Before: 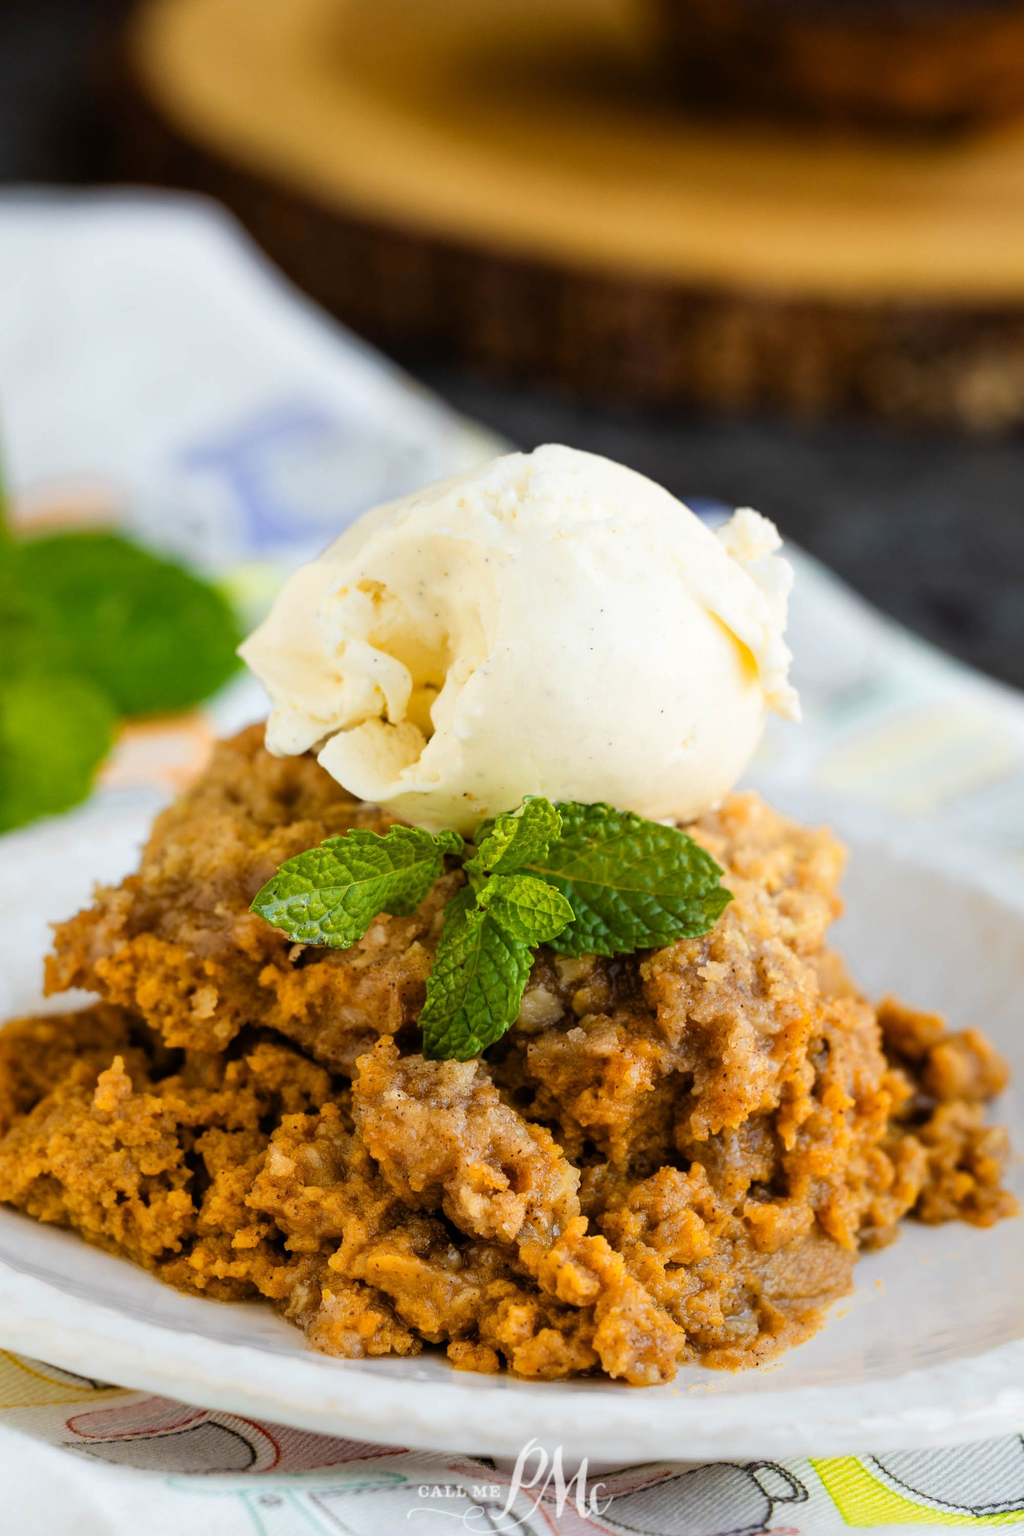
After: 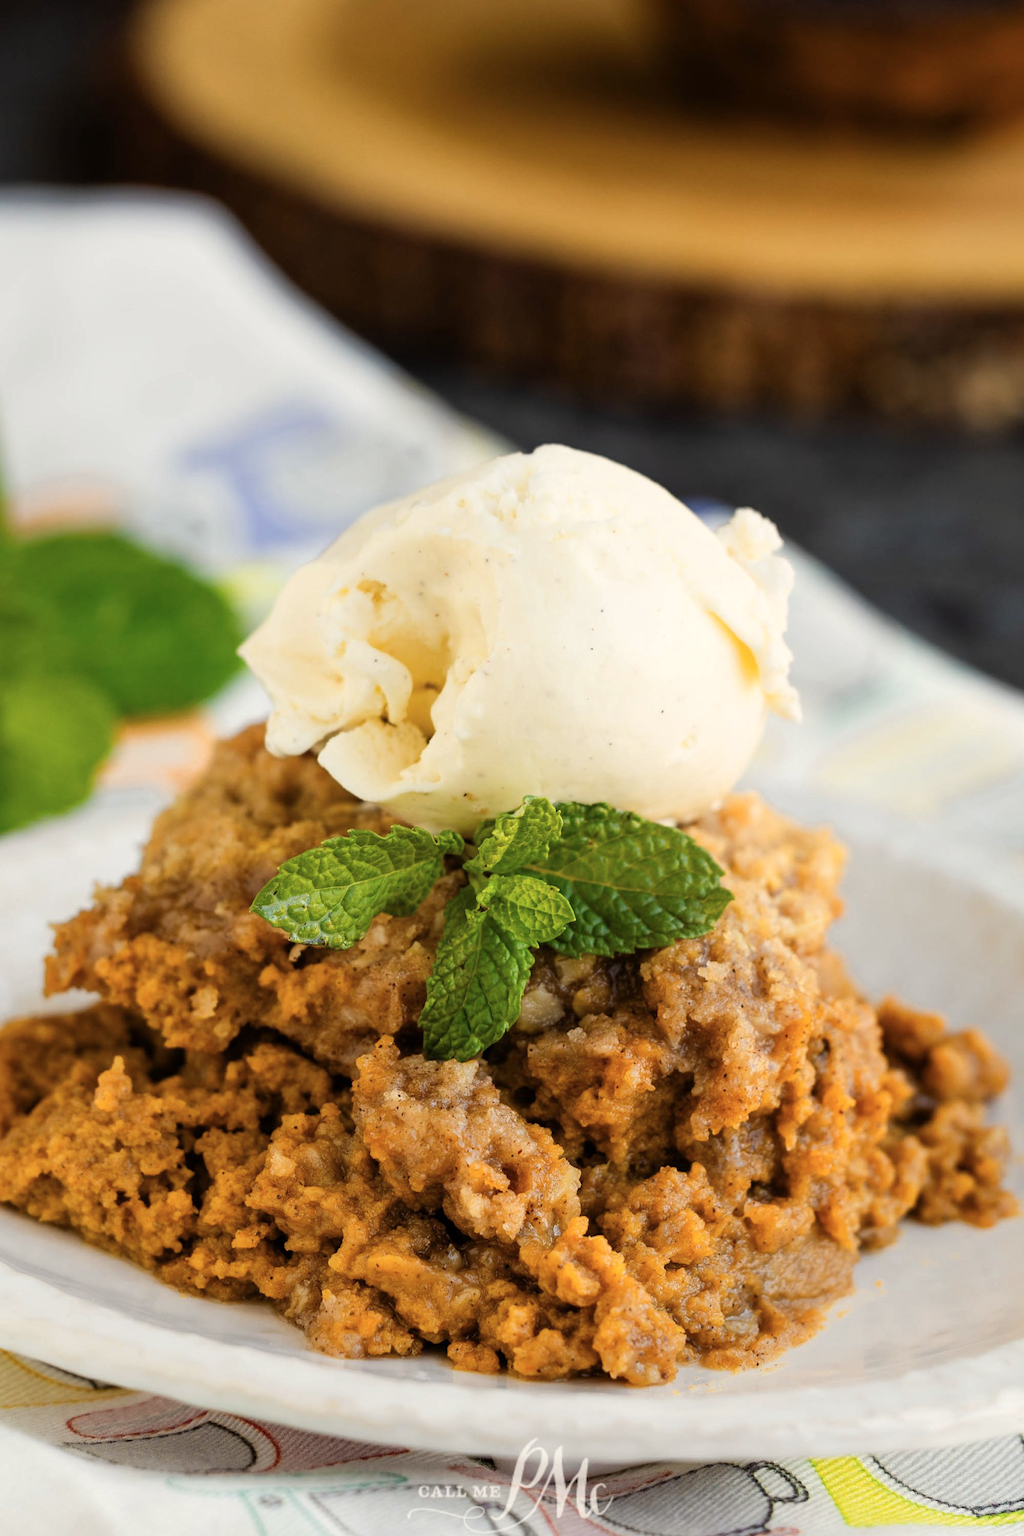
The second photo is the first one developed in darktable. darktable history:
color balance rgb: highlights gain › chroma 2.093%, highlights gain › hue 75.13°, perceptual saturation grading › global saturation -0.069%, global vibrance -24.64%
